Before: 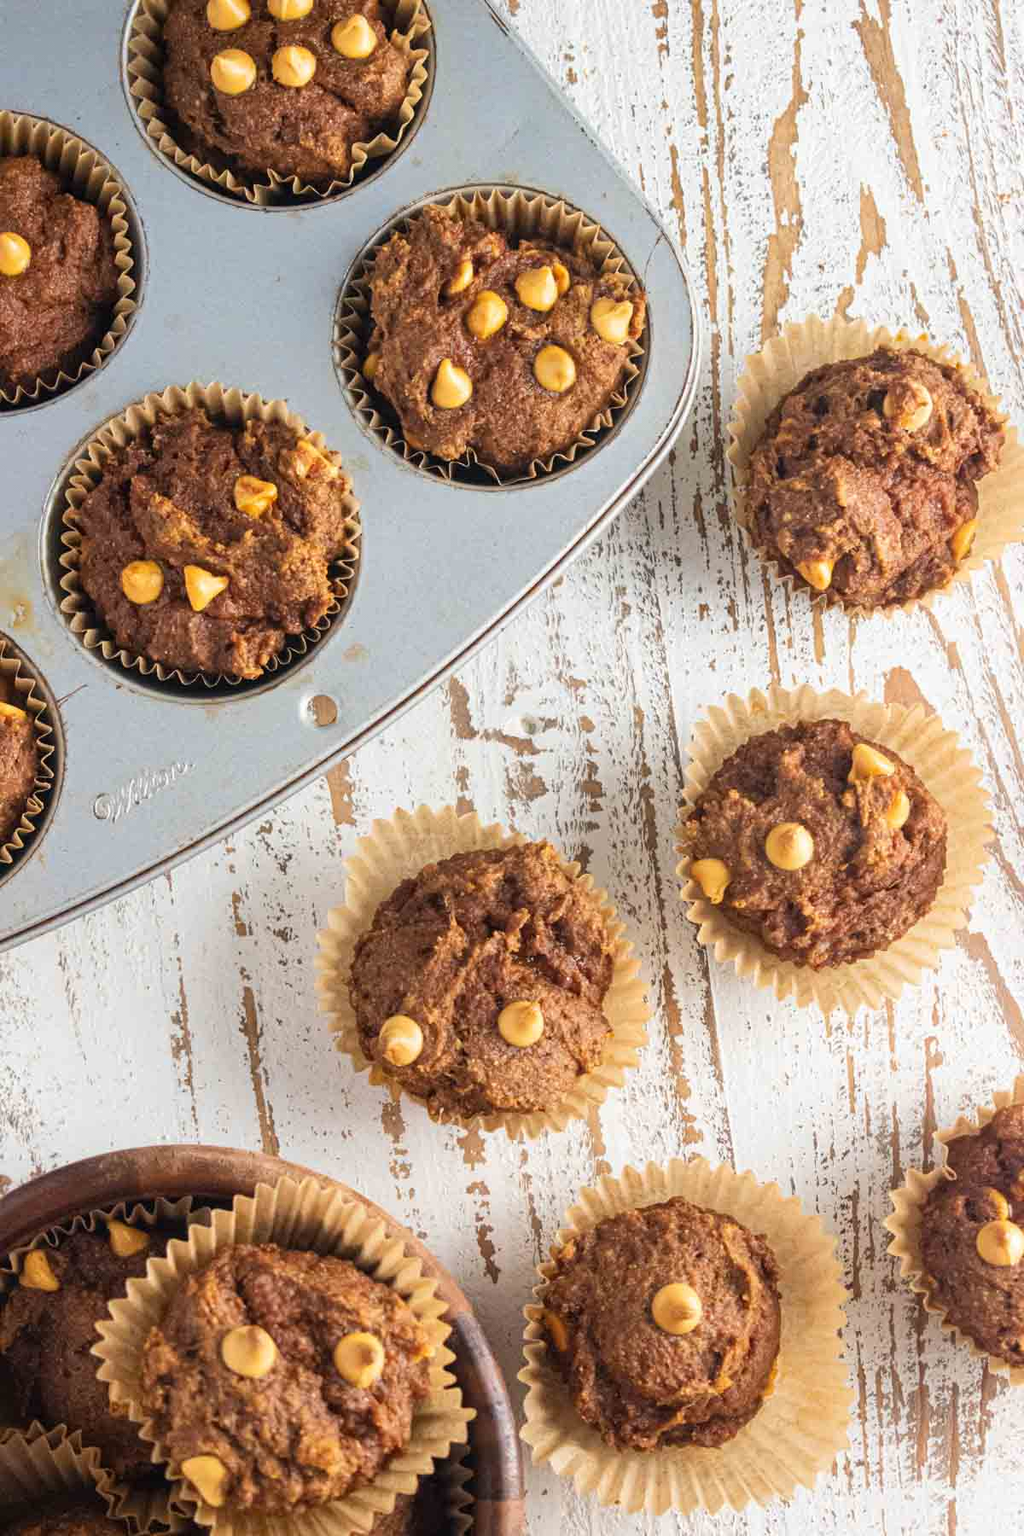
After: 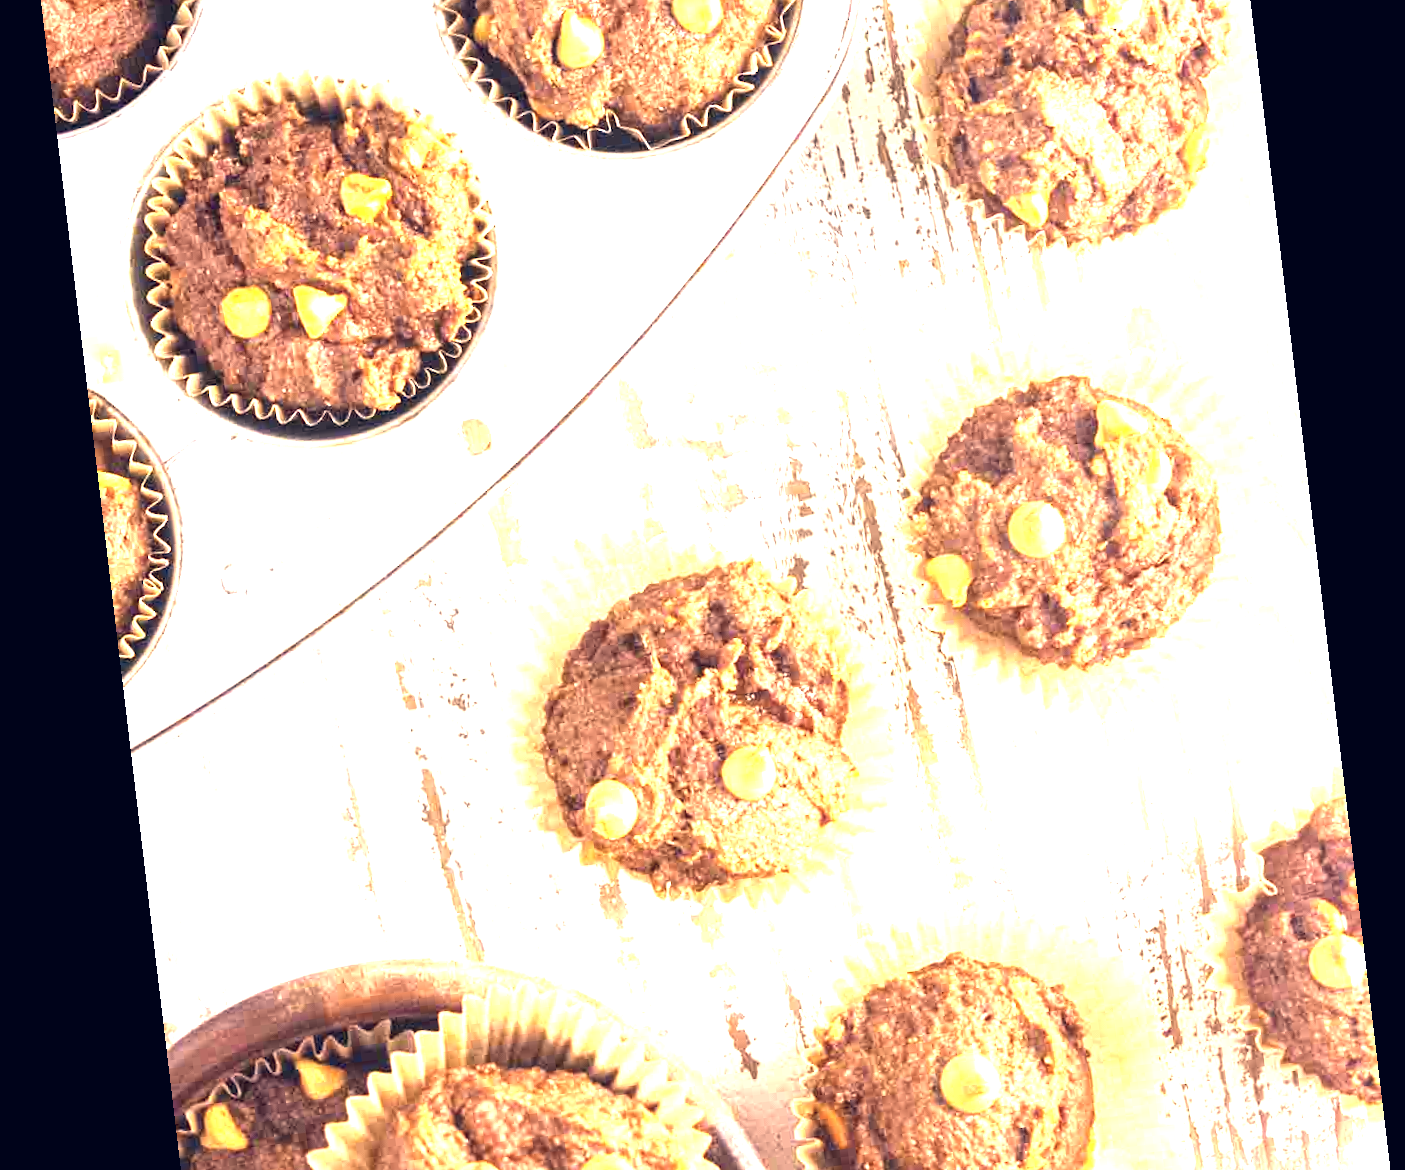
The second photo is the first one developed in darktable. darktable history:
rotate and perspective: rotation -6.83°, automatic cropping off
crop and rotate: top 25.357%, bottom 13.942%
exposure: black level correction 0, exposure 2.327 EV, compensate exposure bias true, compensate highlight preservation false
white balance: red 0.954, blue 1.079
color correction: highlights a* 19.59, highlights b* 27.49, shadows a* 3.46, shadows b* -17.28, saturation 0.73
